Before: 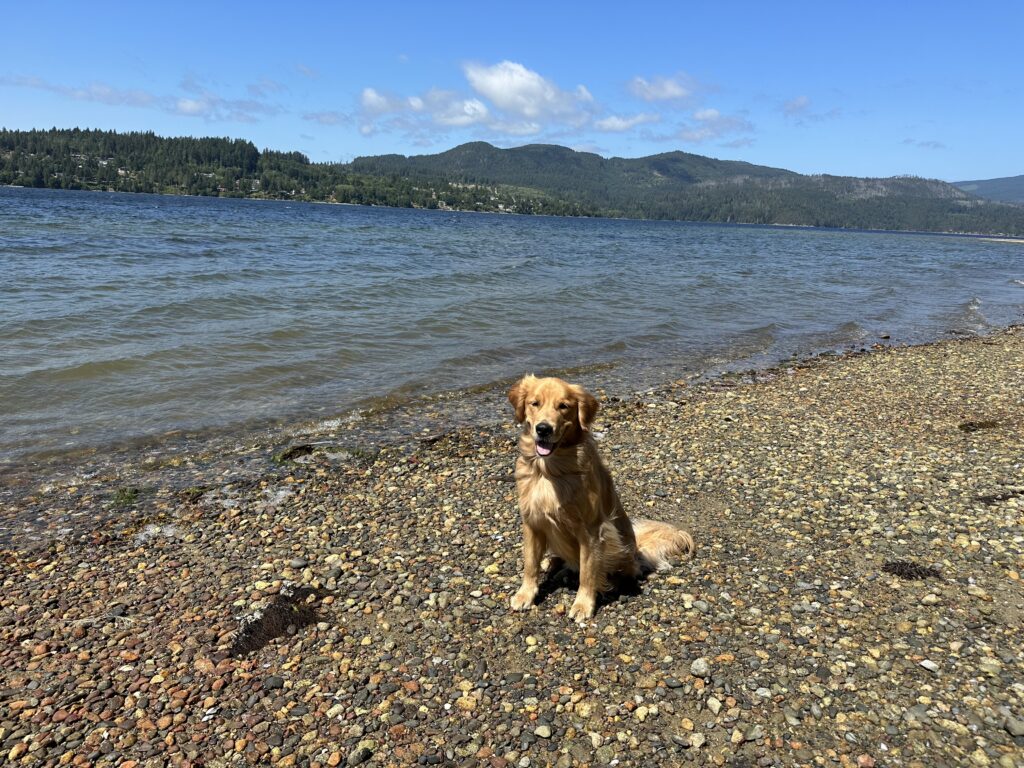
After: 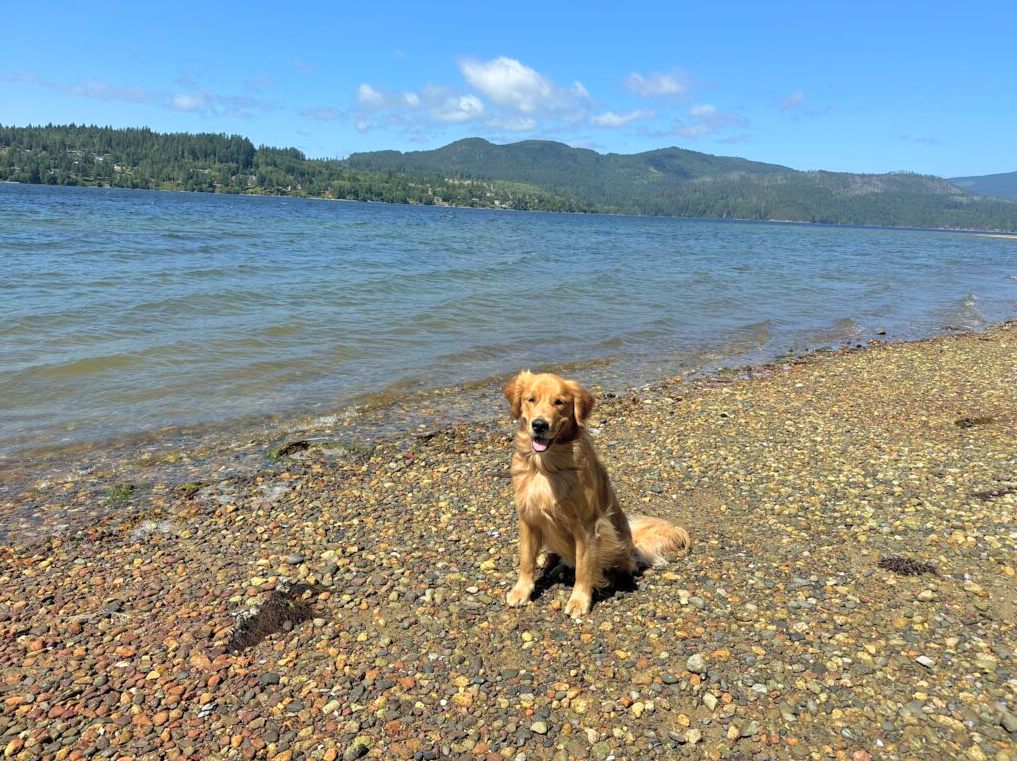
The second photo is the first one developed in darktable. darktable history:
tone curve: curves: ch0 [(0, 0) (0.004, 0.008) (0.077, 0.156) (0.169, 0.29) (0.774, 0.774) (1, 1)], color space Lab, independent channels, preserve colors none
velvia: on, module defaults
crop: left 0.487%, top 0.539%, right 0.186%, bottom 0.372%
contrast brightness saturation: contrast 0.101, brightness 0.022, saturation 0.023
